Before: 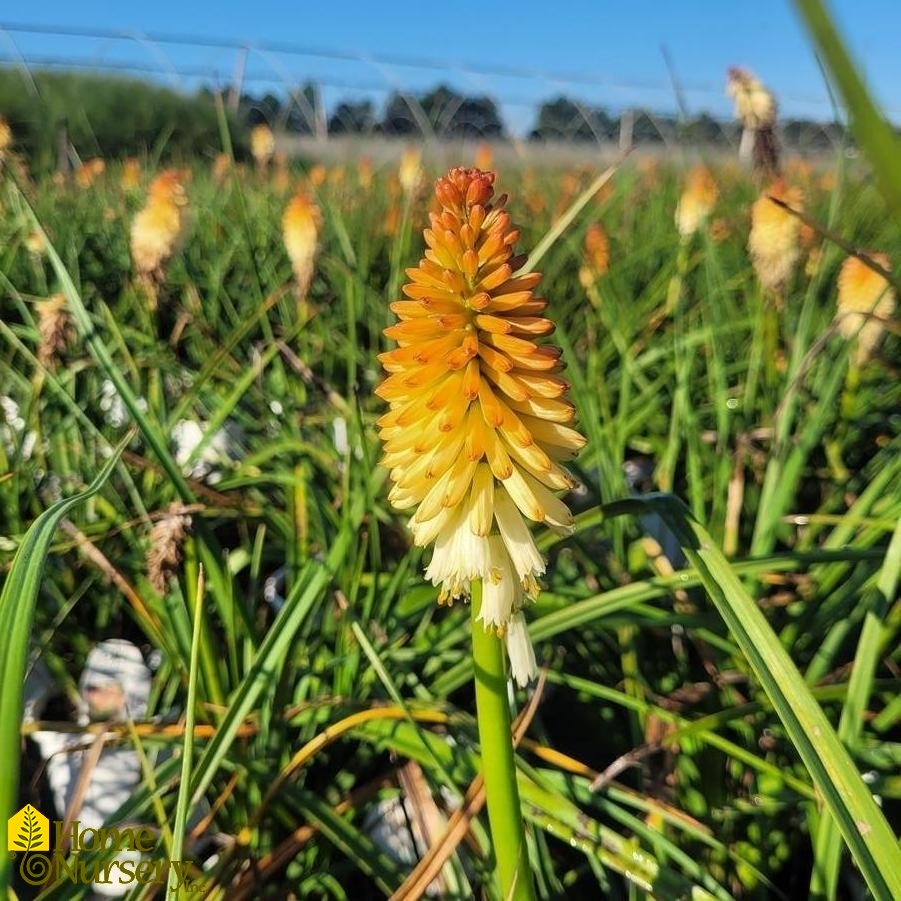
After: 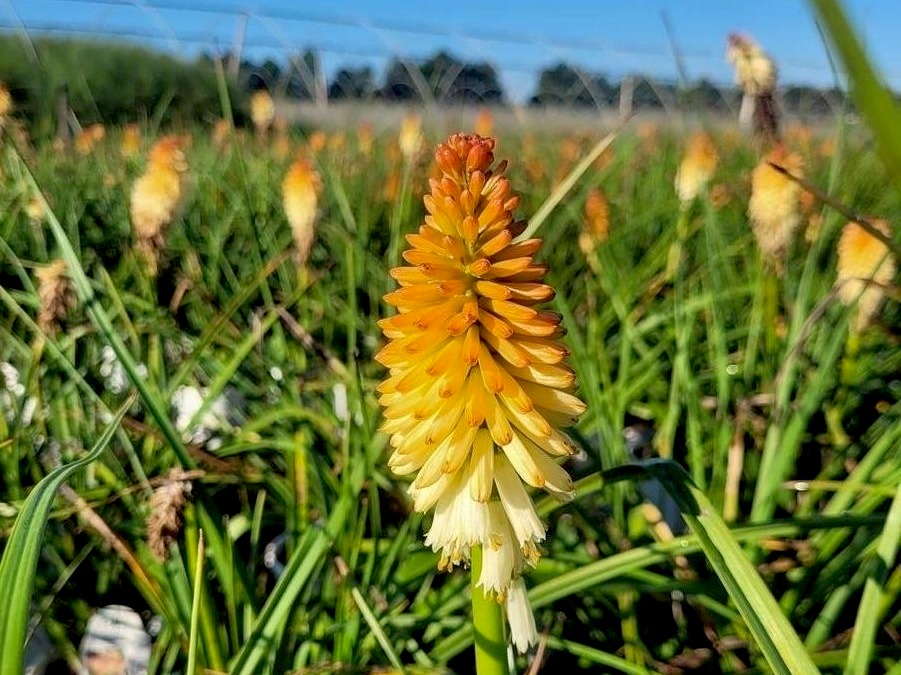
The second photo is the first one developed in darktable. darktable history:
crop: top 3.857%, bottom 21.132%
exposure: black level correction 0.01, exposure 0.011 EV, compensate highlight preservation false
